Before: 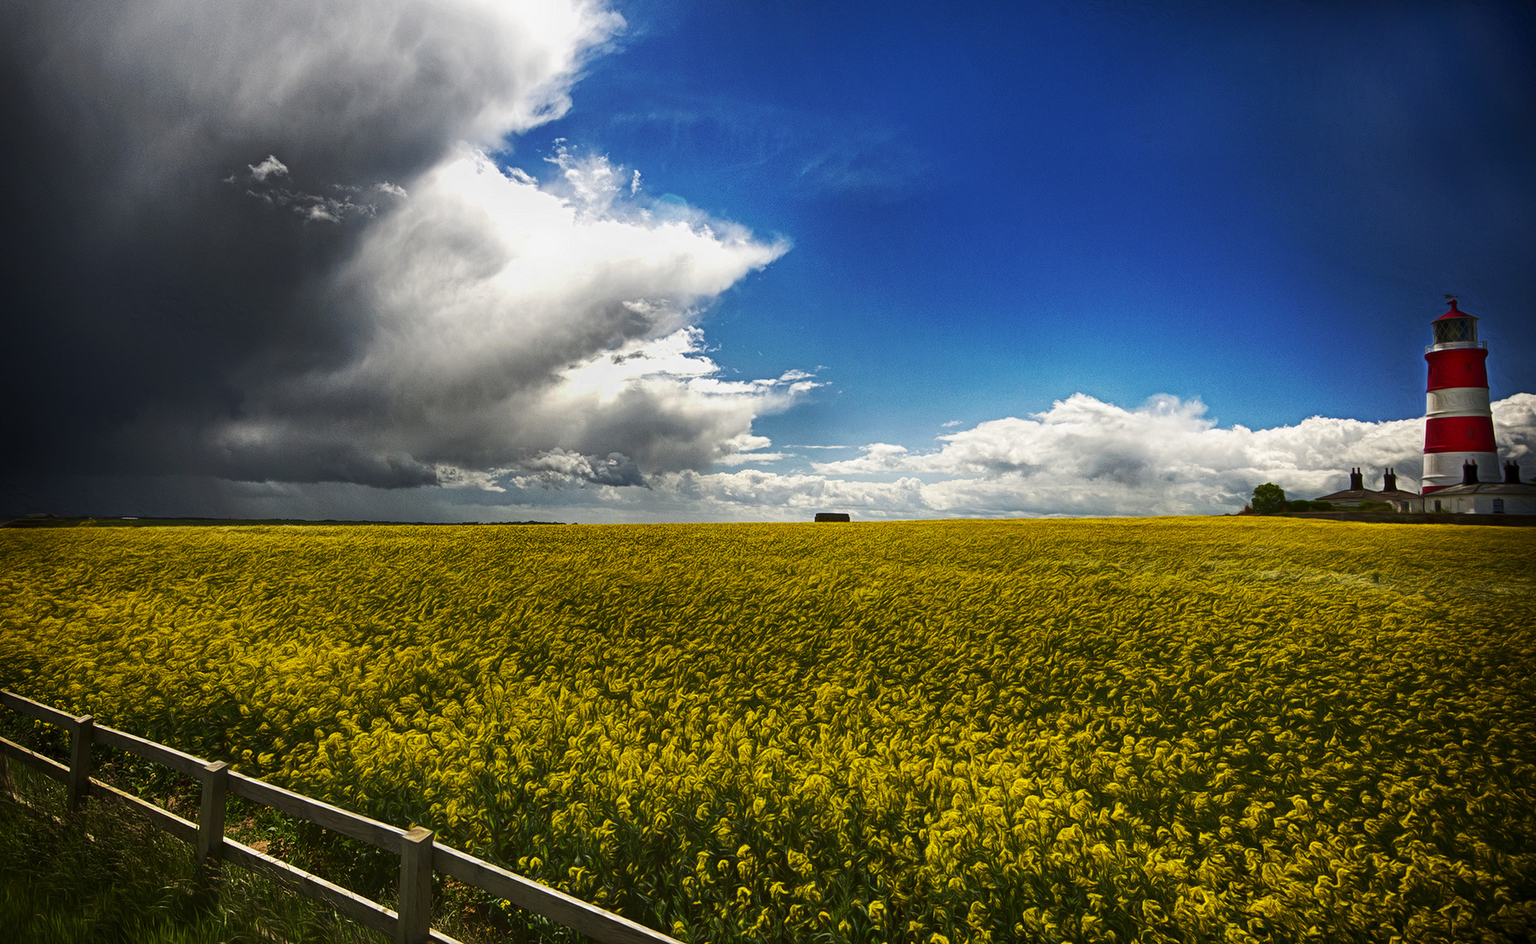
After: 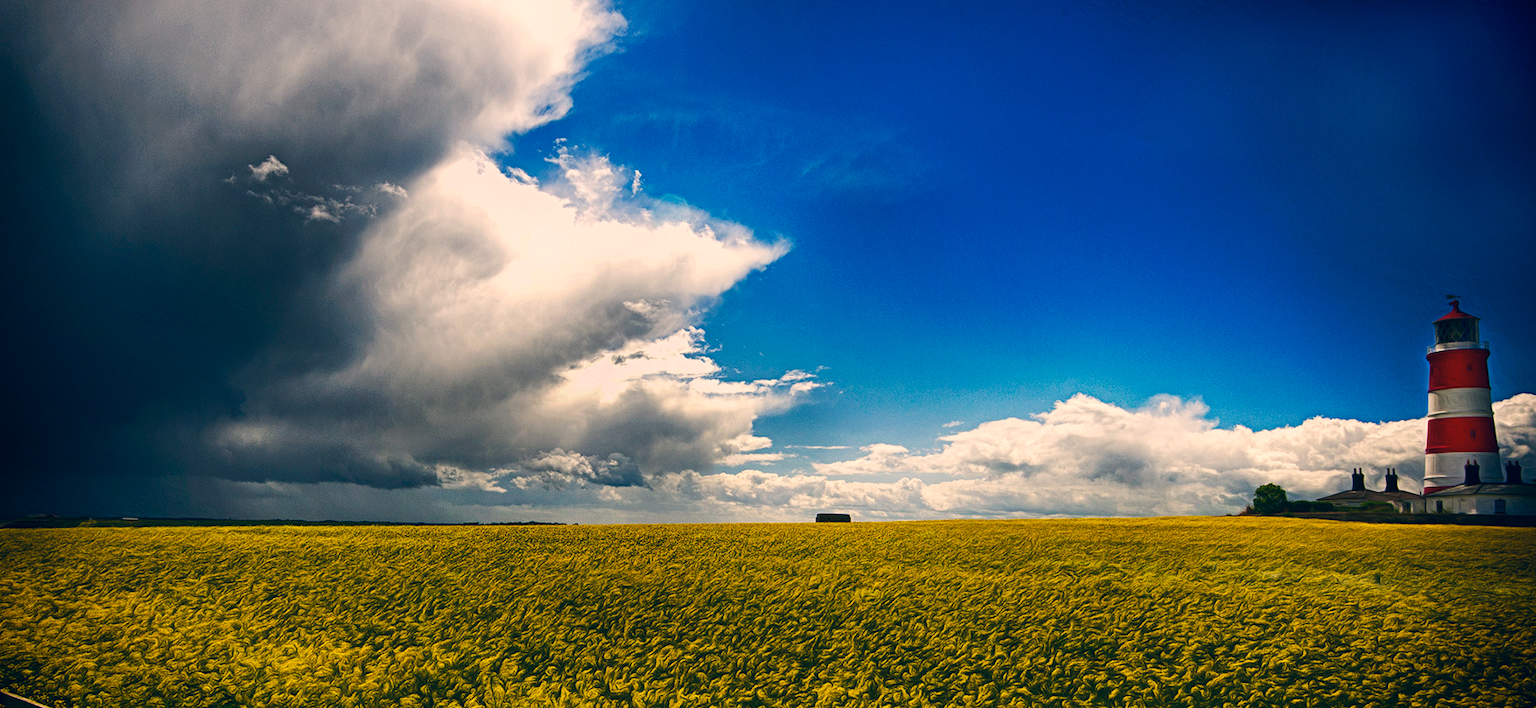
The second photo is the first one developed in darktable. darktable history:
crop: bottom 24.967%
color correction: highlights a* 10.32, highlights b* 14.66, shadows a* -9.59, shadows b* -15.02
vignetting: fall-off start 98.29%, fall-off radius 100%, brightness -1, saturation 0.5, width/height ratio 1.428
